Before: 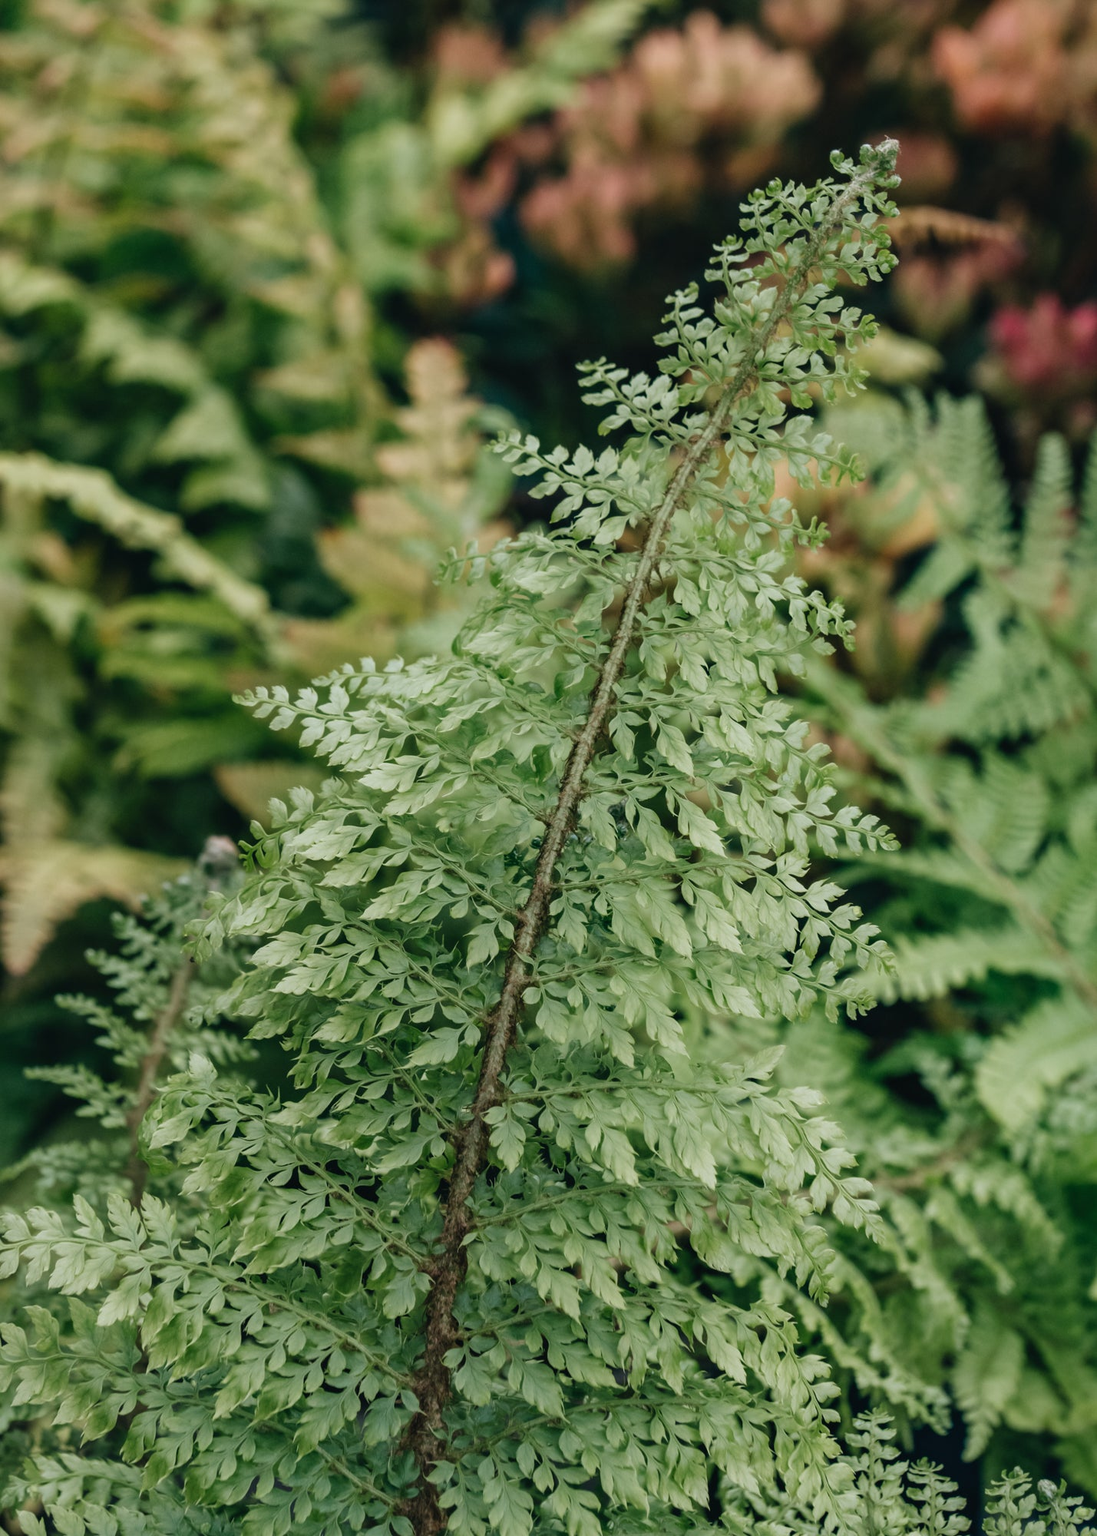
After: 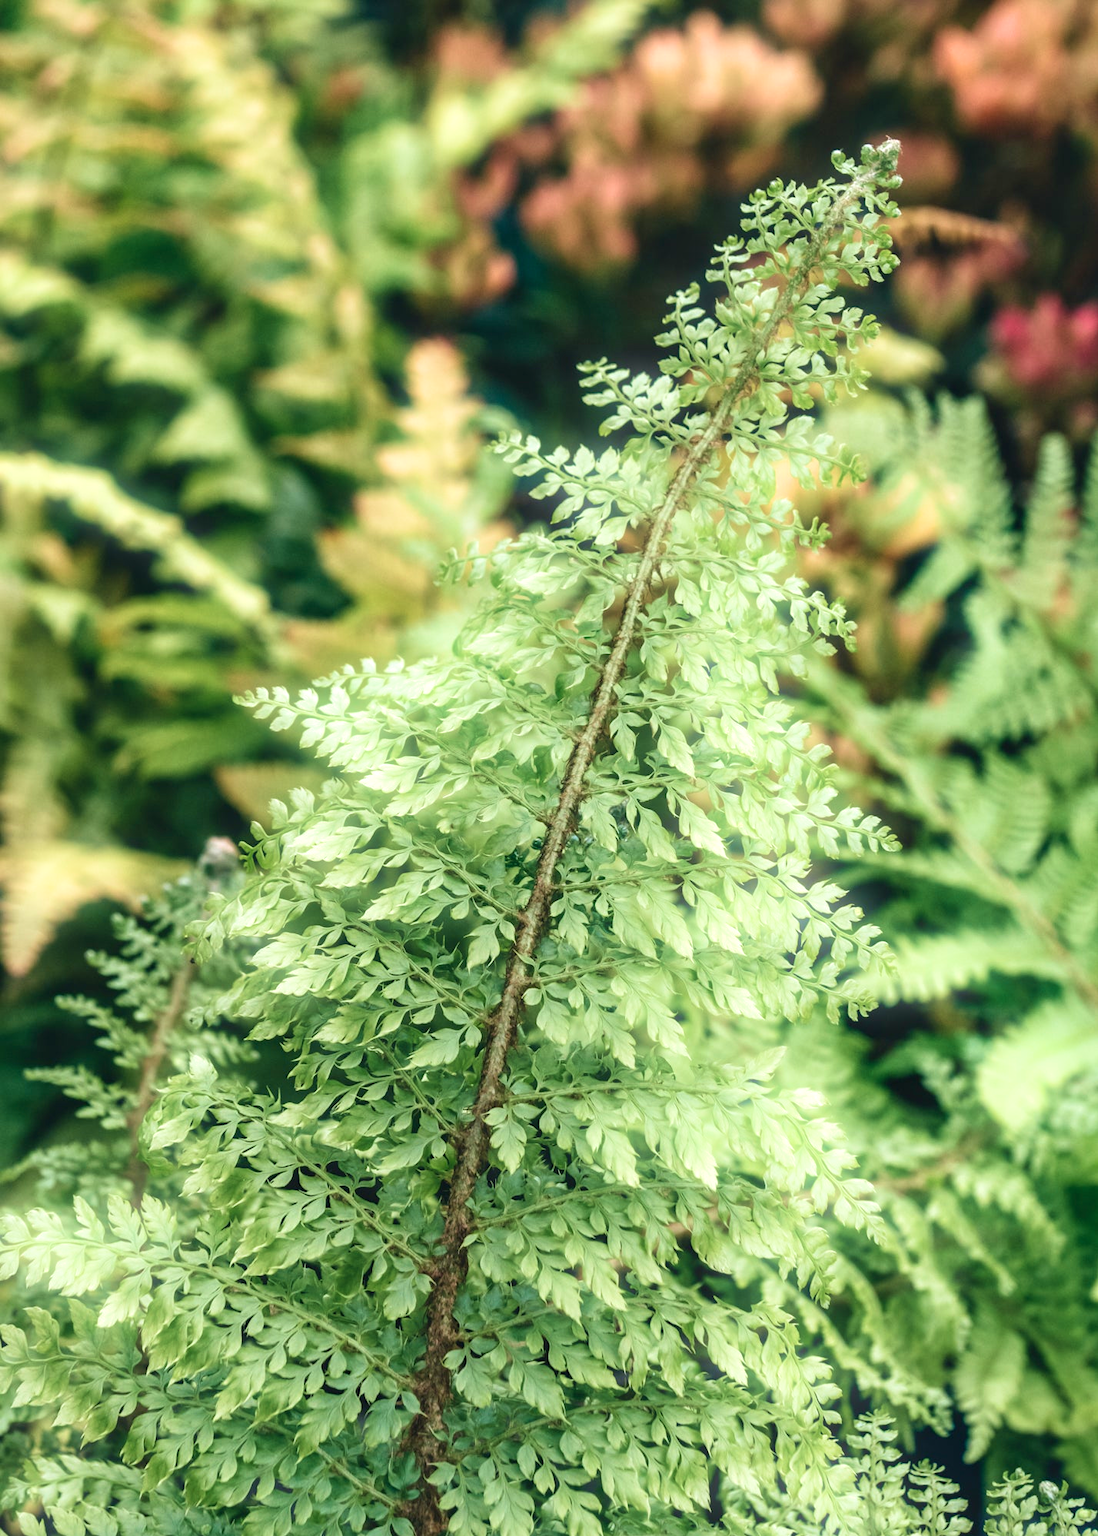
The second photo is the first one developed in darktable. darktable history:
exposure: black level correction 0, exposure 0.877 EV, compensate exposure bias true, compensate highlight preservation false
crop: bottom 0.071%
bloom: size 5%, threshold 95%, strength 15%
velvia: on, module defaults
